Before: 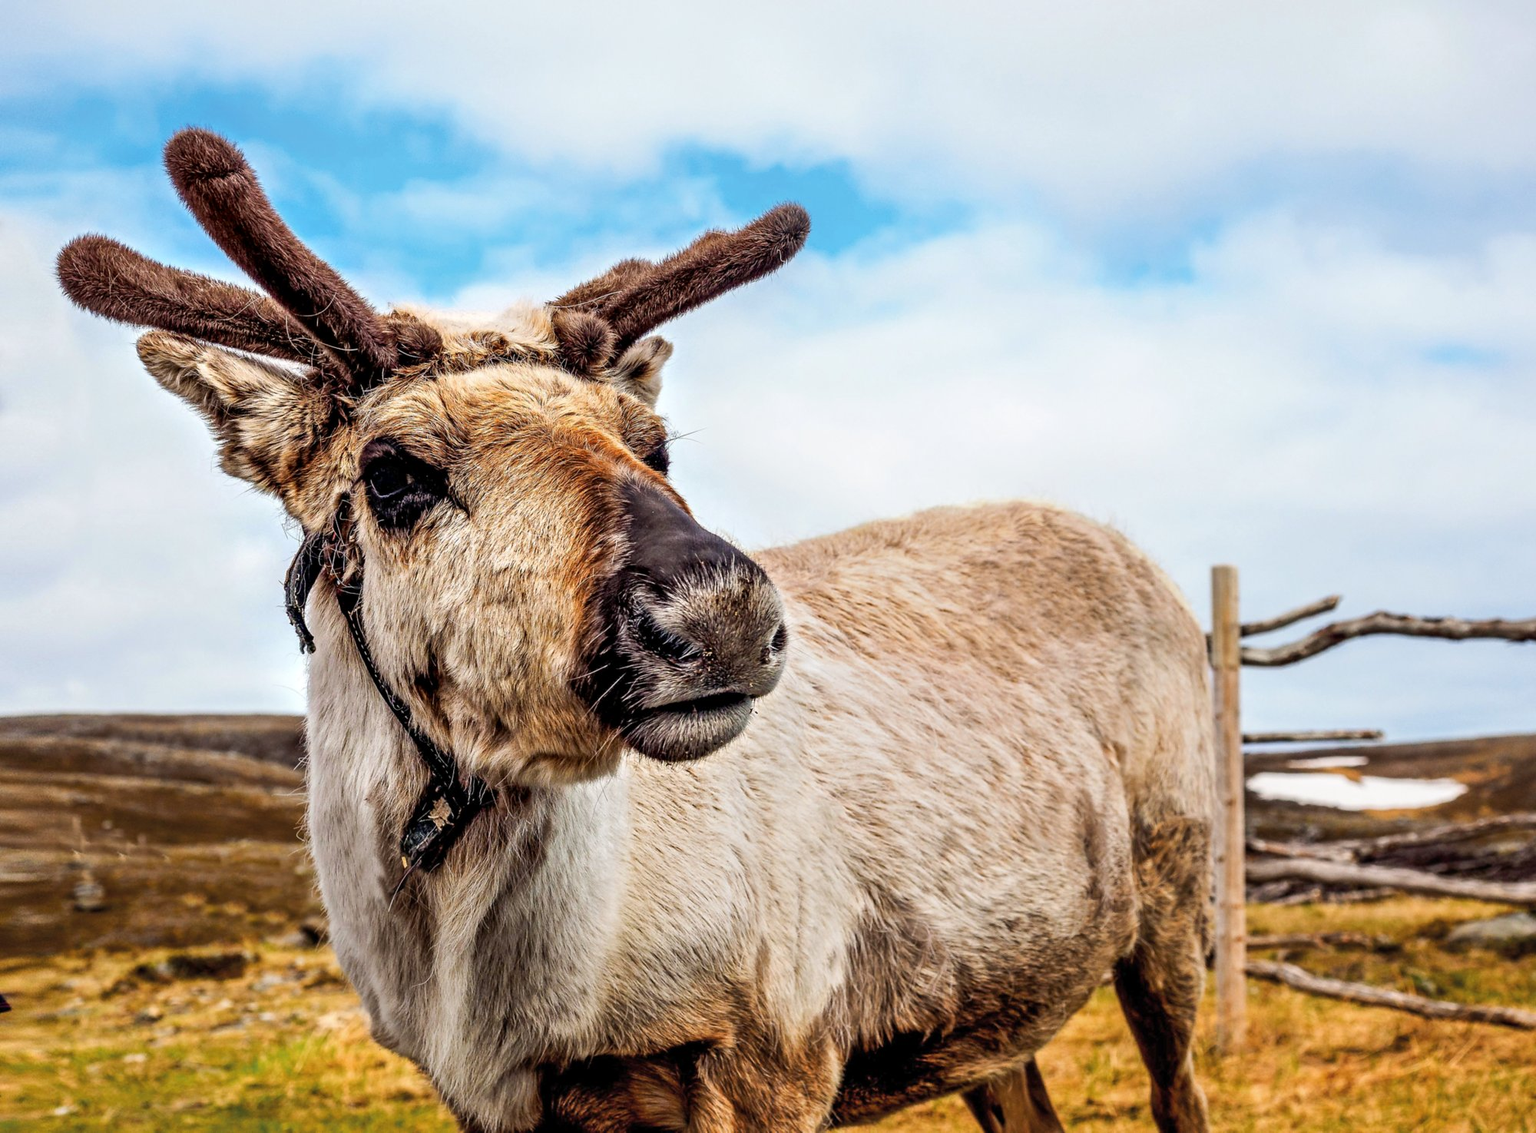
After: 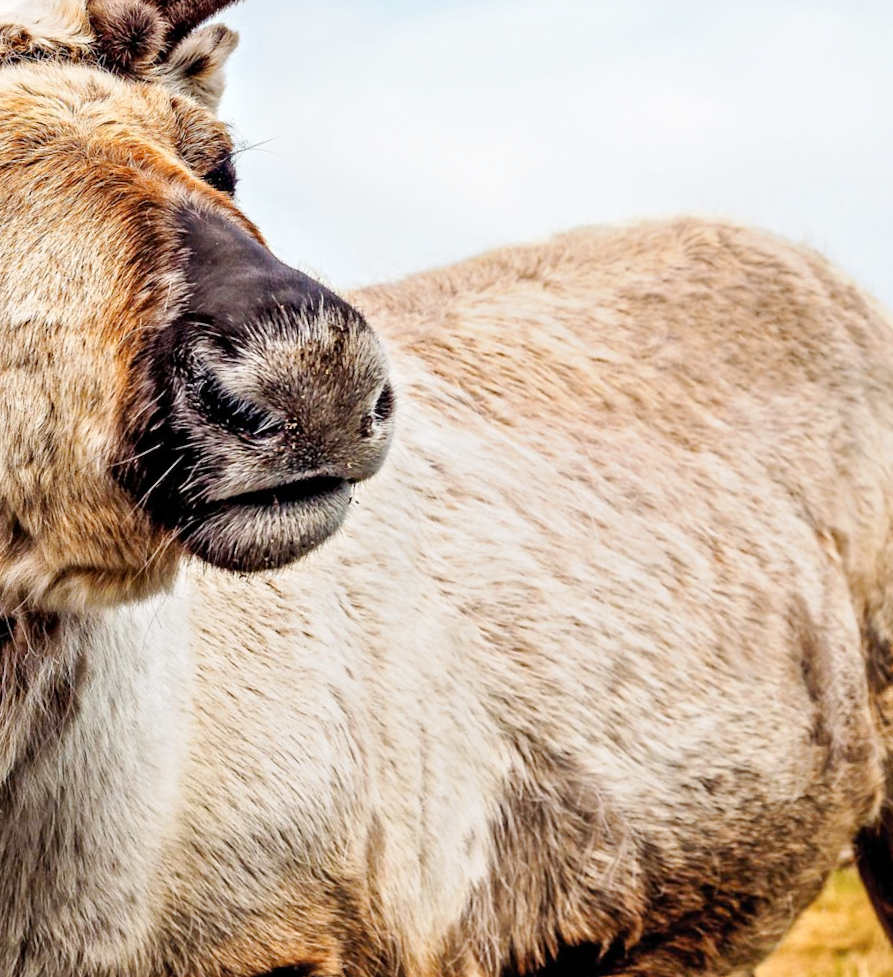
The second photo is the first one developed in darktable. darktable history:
crop: left 31.379%, top 24.658%, right 20.326%, bottom 6.628%
tone curve: curves: ch0 [(0, 0) (0.003, 0.004) (0.011, 0.014) (0.025, 0.032) (0.044, 0.057) (0.069, 0.089) (0.1, 0.128) (0.136, 0.174) (0.177, 0.227) (0.224, 0.287) (0.277, 0.354) (0.335, 0.427) (0.399, 0.507) (0.468, 0.582) (0.543, 0.653) (0.623, 0.726) (0.709, 0.799) (0.801, 0.876) (0.898, 0.937) (1, 1)], preserve colors none
levels: levels [0, 0.51, 1]
rotate and perspective: rotation -1.68°, lens shift (vertical) -0.146, crop left 0.049, crop right 0.912, crop top 0.032, crop bottom 0.96
